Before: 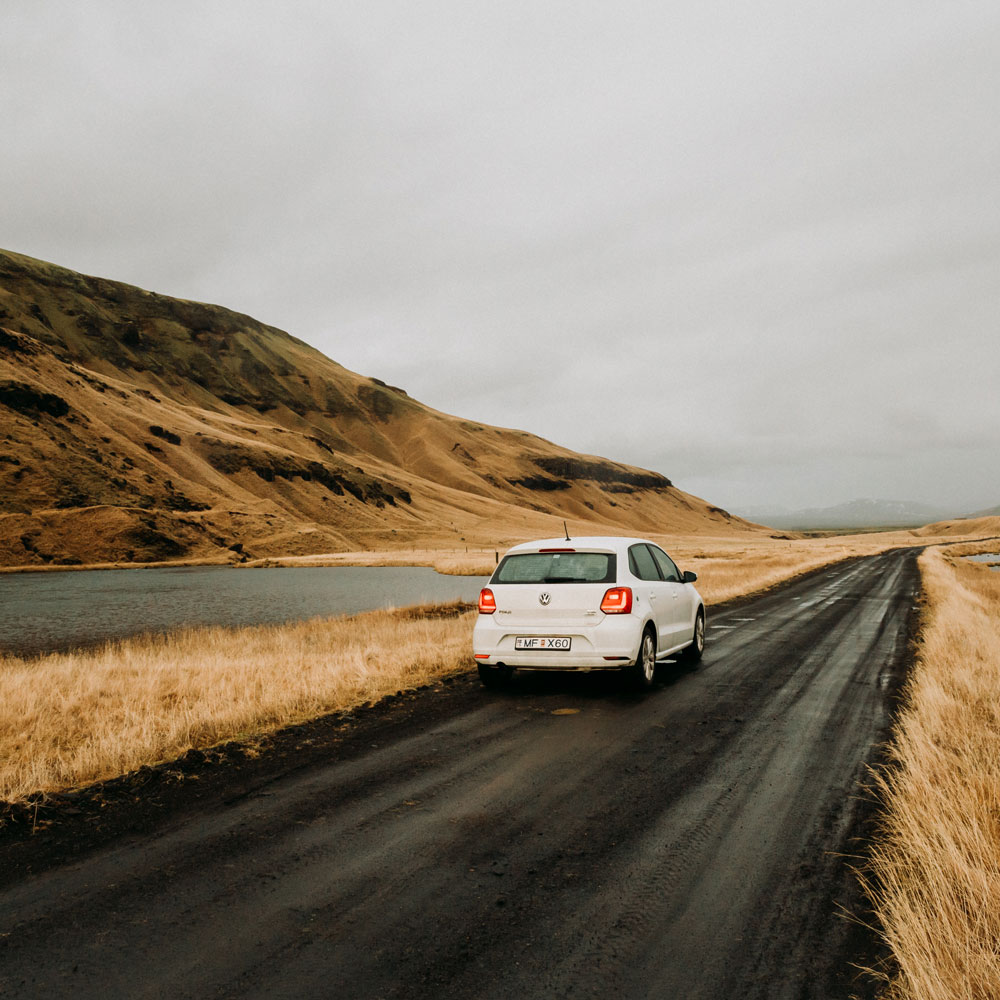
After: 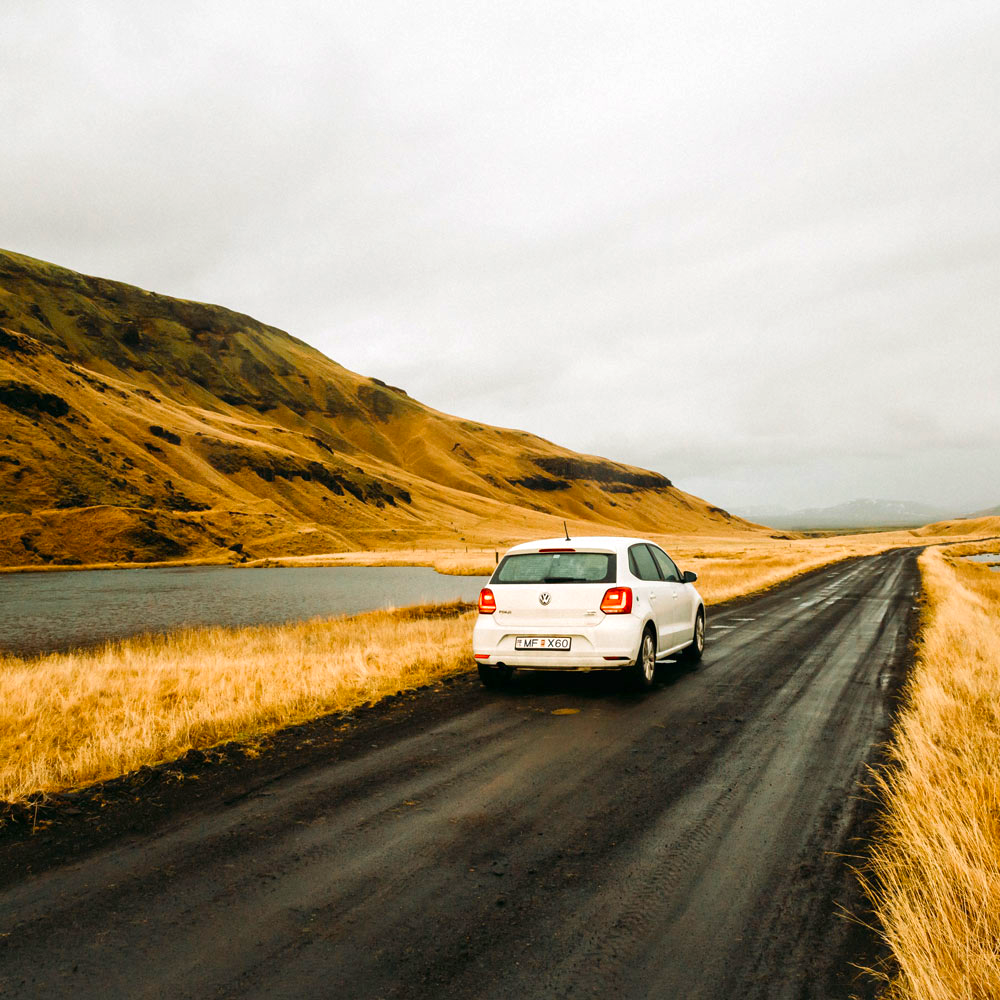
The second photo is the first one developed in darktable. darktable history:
color balance rgb: perceptual saturation grading › global saturation 30.827%
exposure: black level correction 0, exposure 0.5 EV, compensate exposure bias true, compensate highlight preservation false
color correction: highlights b* 0, saturation 1.07
